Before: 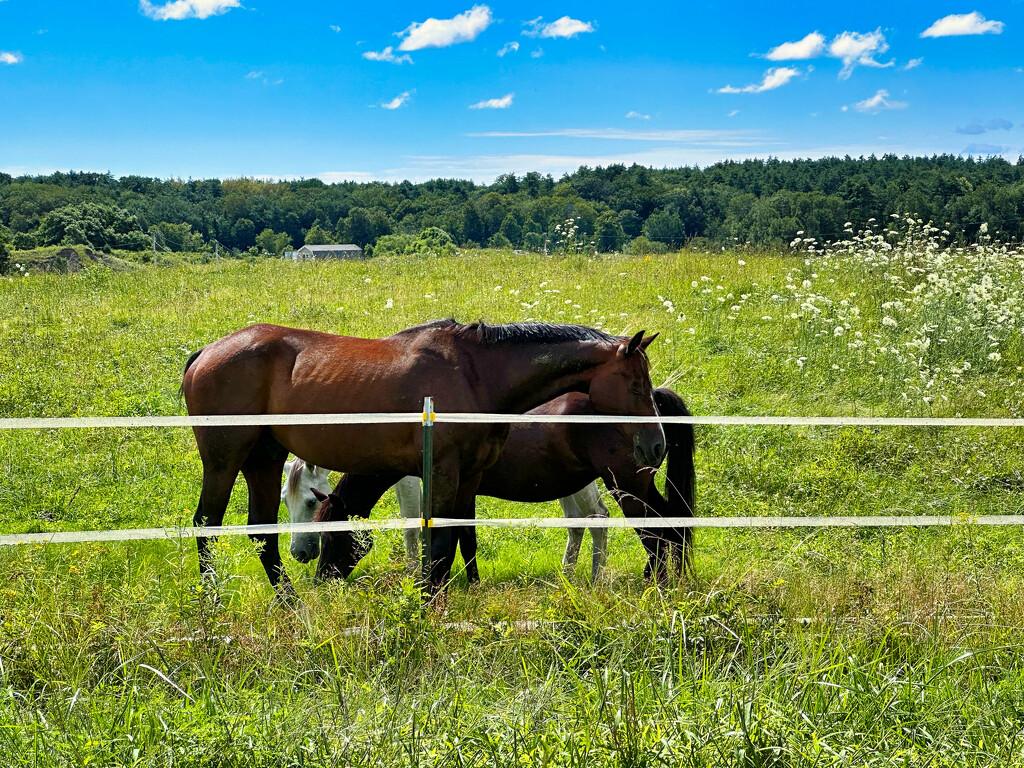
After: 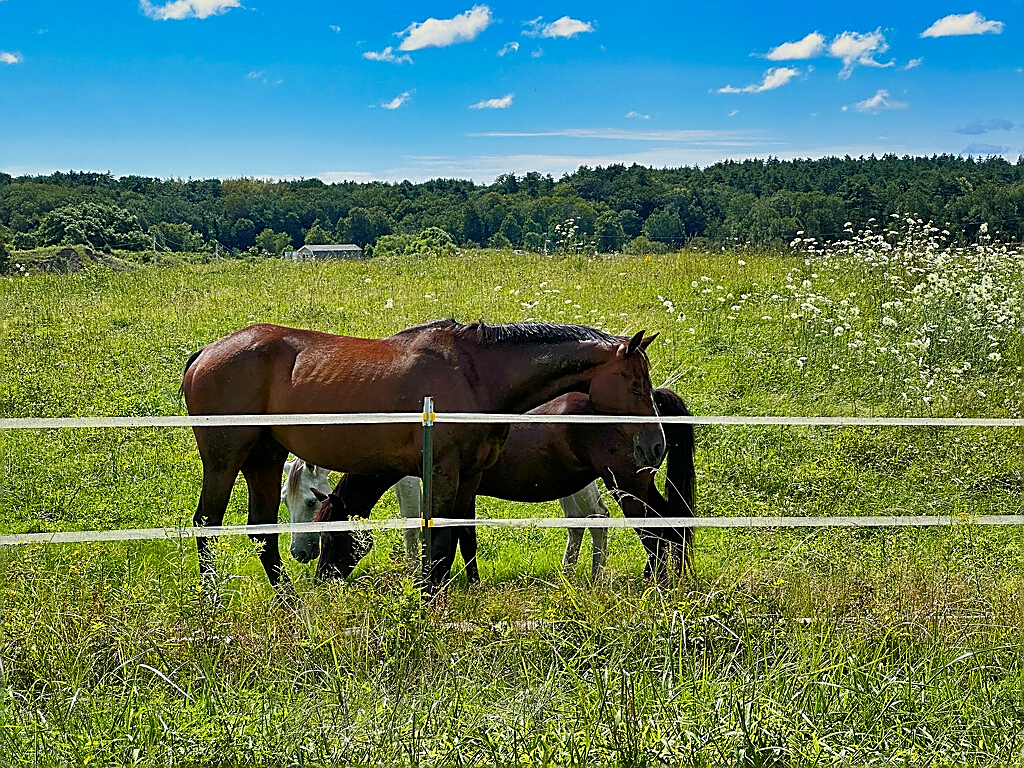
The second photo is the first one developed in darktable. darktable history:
sharpen: radius 1.397, amount 1.236, threshold 0.844
tone equalizer: -8 EV 0.245 EV, -7 EV 0.399 EV, -6 EV 0.379 EV, -5 EV 0.284 EV, -3 EV -0.28 EV, -2 EV -0.432 EV, -1 EV -0.413 EV, +0 EV -0.267 EV
